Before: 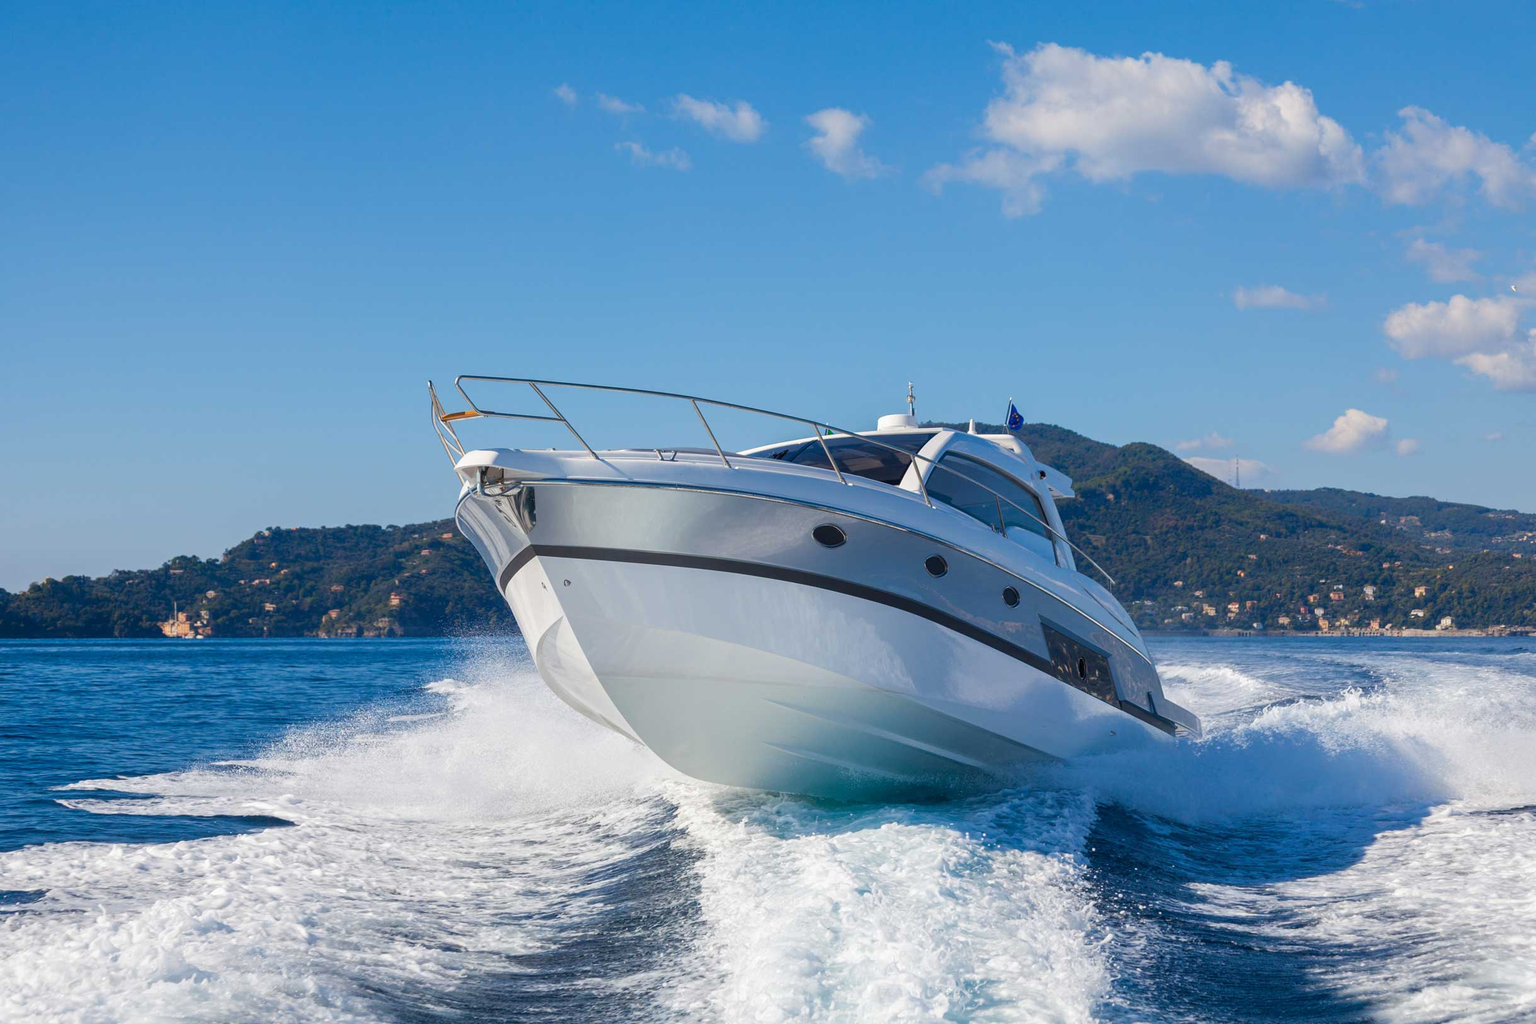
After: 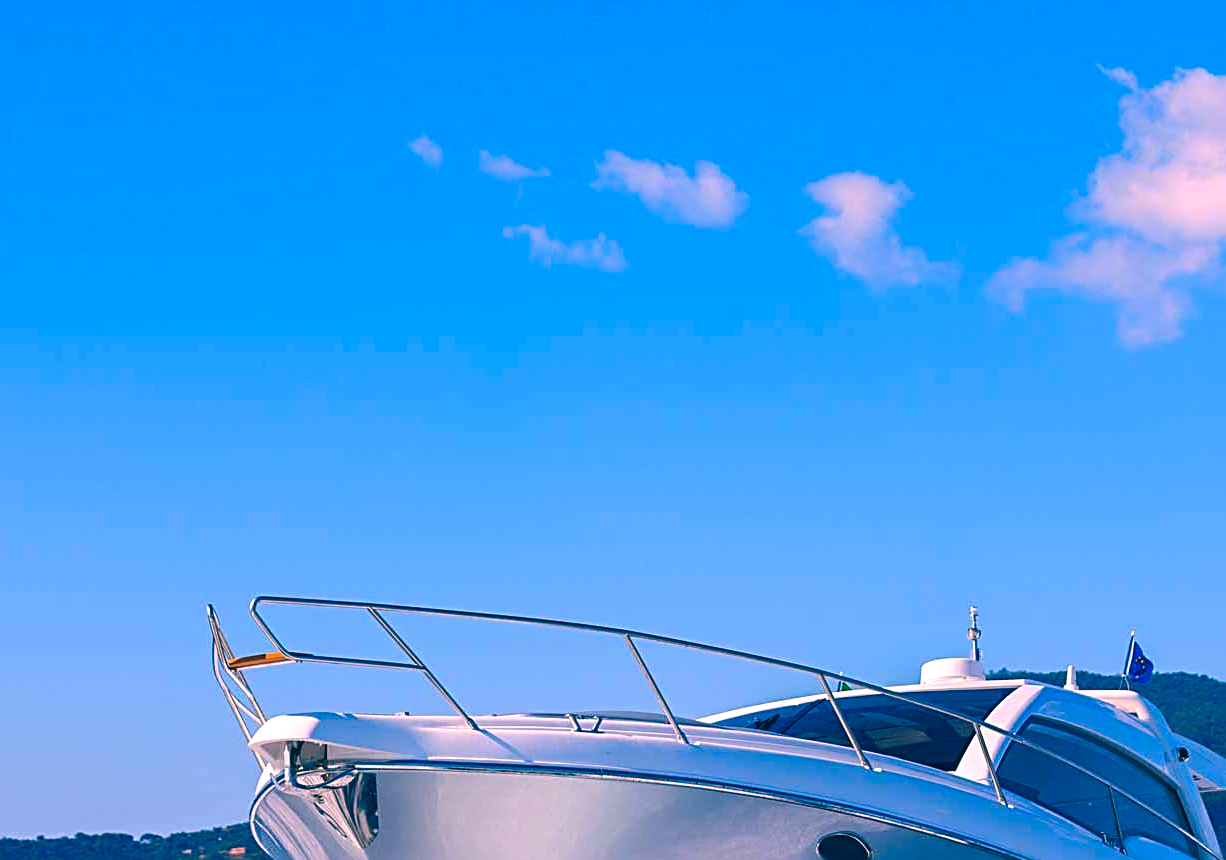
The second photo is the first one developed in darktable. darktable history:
color correction: highlights a* 16.85, highlights b* 0.256, shadows a* -15.09, shadows b* -14.38, saturation 1.49
tone equalizer: -8 EV -0.45 EV, -7 EV -0.361 EV, -6 EV -0.311 EV, -5 EV -0.192 EV, -3 EV 0.256 EV, -2 EV 0.361 EV, -1 EV 0.384 EV, +0 EV 0.42 EV, edges refinement/feathering 500, mask exposure compensation -1.57 EV, preserve details no
base curve: curves: ch0 [(0, 0) (0.74, 0.67) (1, 1)], preserve colors none
contrast brightness saturation: saturation -0.054
crop: left 19.411%, right 30.327%, bottom 47.031%
sharpen: radius 2.534, amount 0.623
